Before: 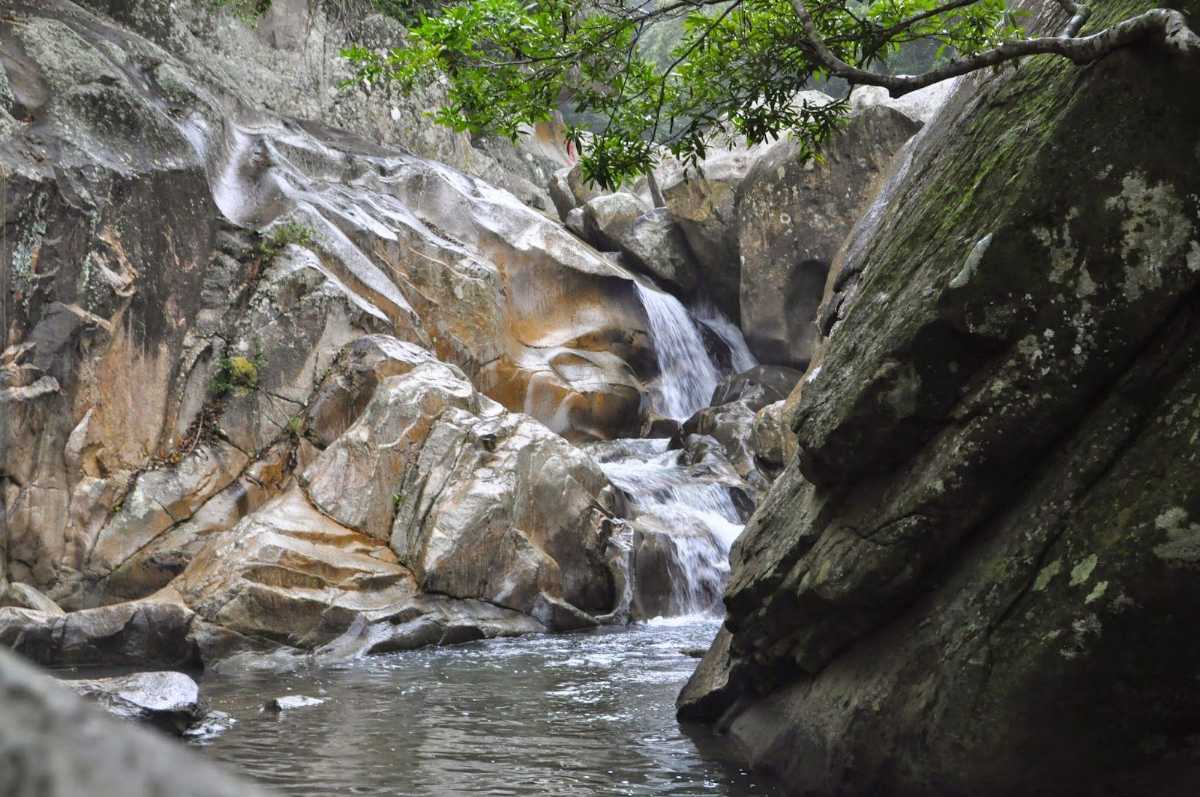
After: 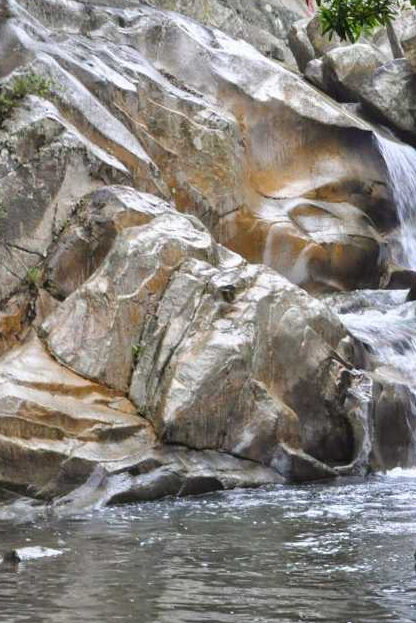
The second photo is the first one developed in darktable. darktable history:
crop and rotate: left 21.799%, top 18.734%, right 43.47%, bottom 2.996%
